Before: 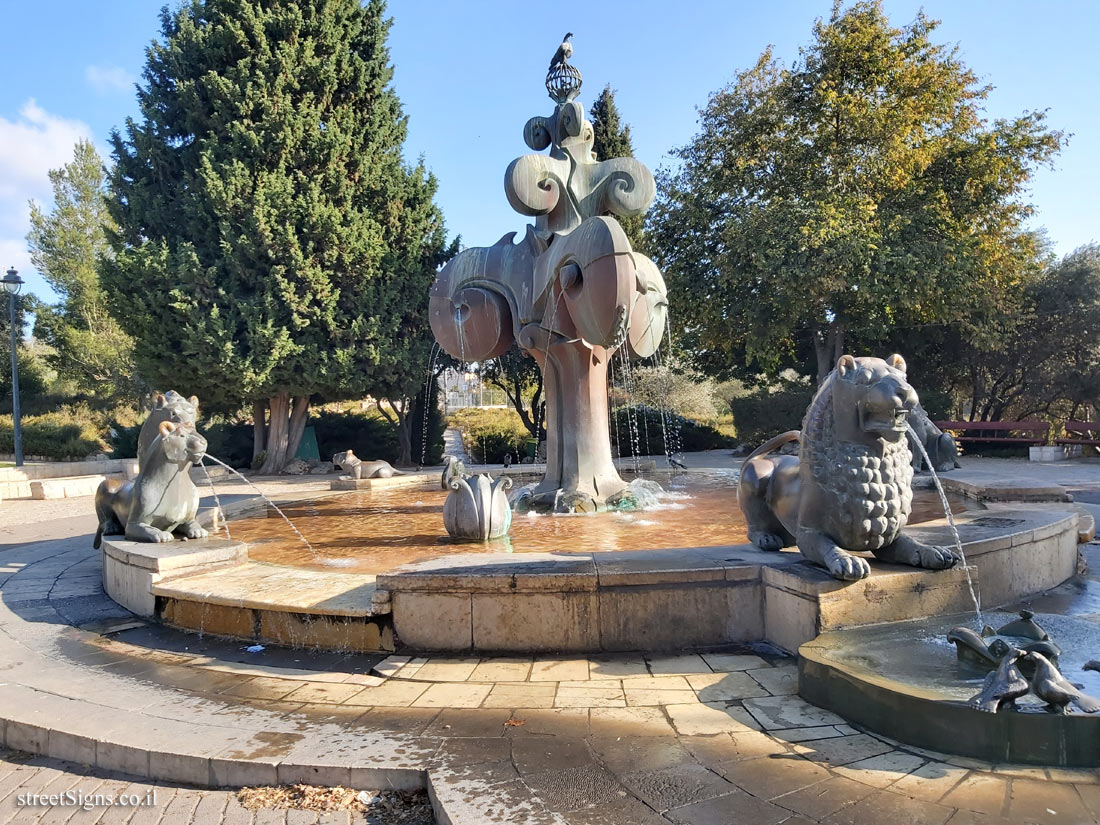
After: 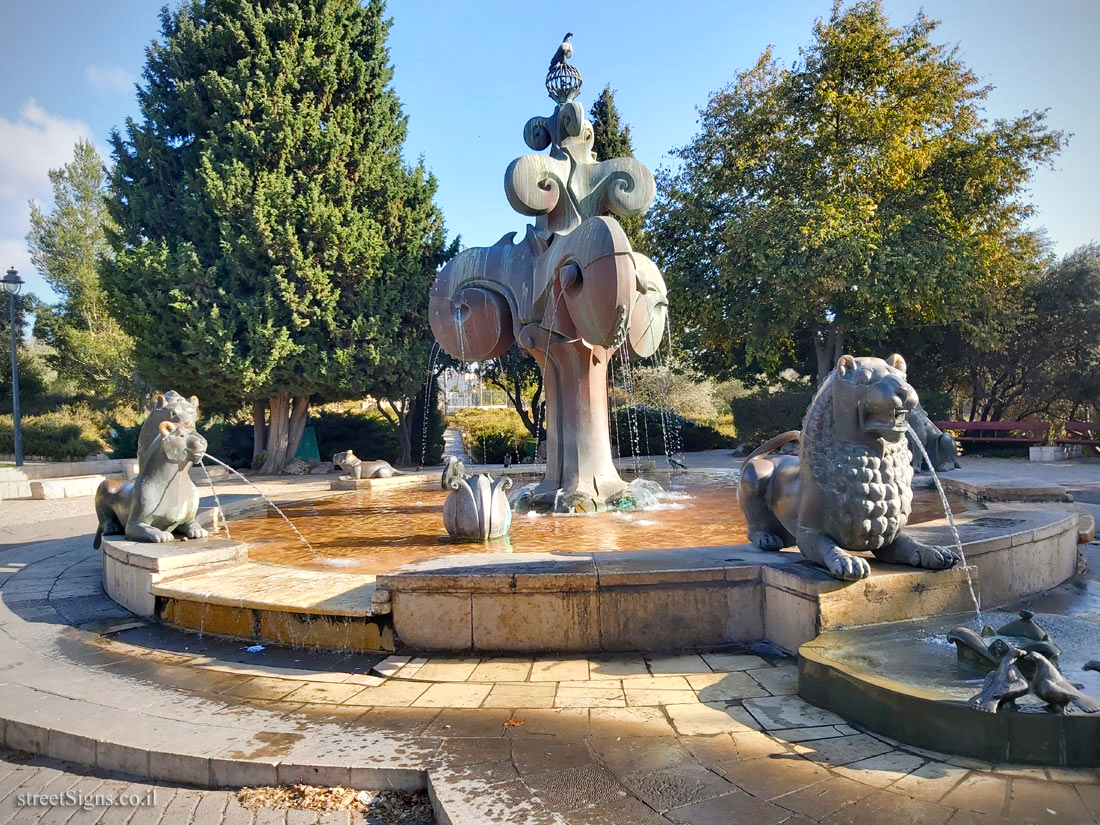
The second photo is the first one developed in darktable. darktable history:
color balance rgb: linear chroma grading › global chroma 8.12%, perceptual saturation grading › global saturation 9.07%, perceptual saturation grading › highlights -13.84%, perceptual saturation grading › mid-tones 14.88%, perceptual saturation grading › shadows 22.8%, perceptual brilliance grading › highlights 2.61%, global vibrance 12.07%
vignetting: on, module defaults
